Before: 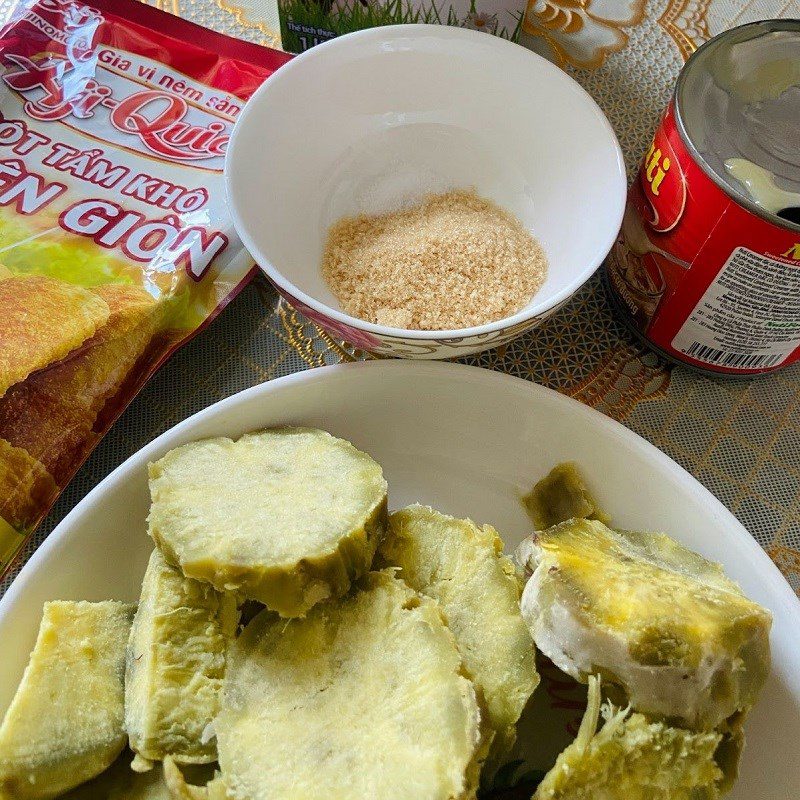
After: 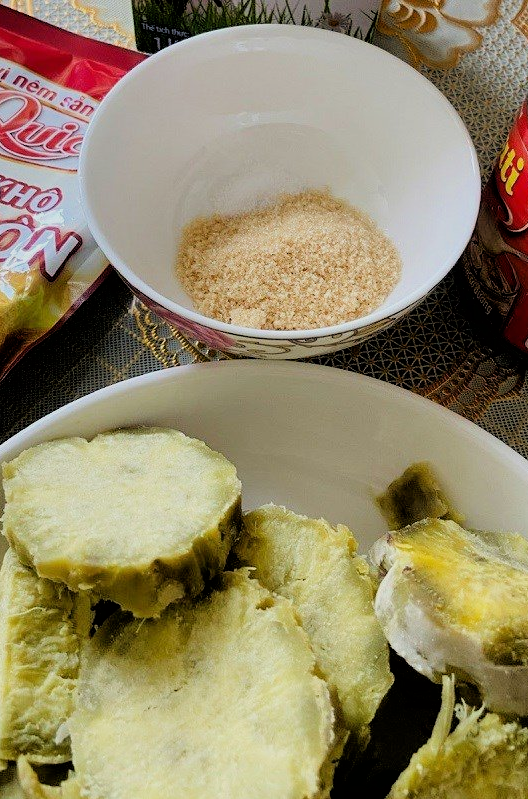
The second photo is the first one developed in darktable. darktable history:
crop and rotate: left 18.442%, right 15.508%
filmic rgb: black relative exposure -3.86 EV, white relative exposure 3.48 EV, hardness 2.63, contrast 1.103
